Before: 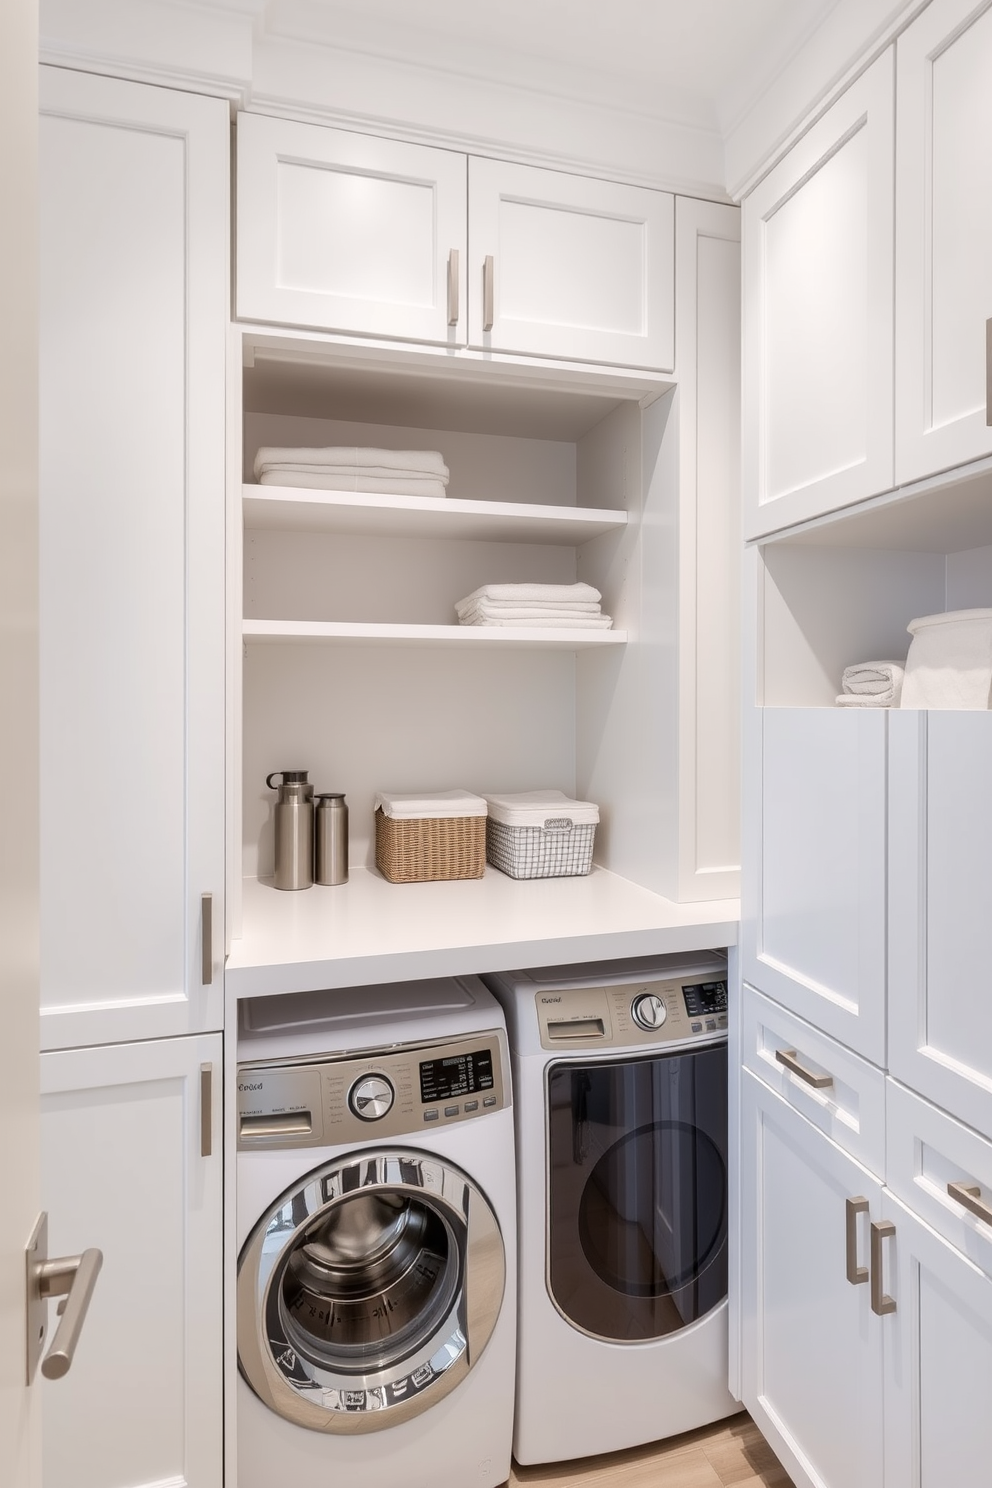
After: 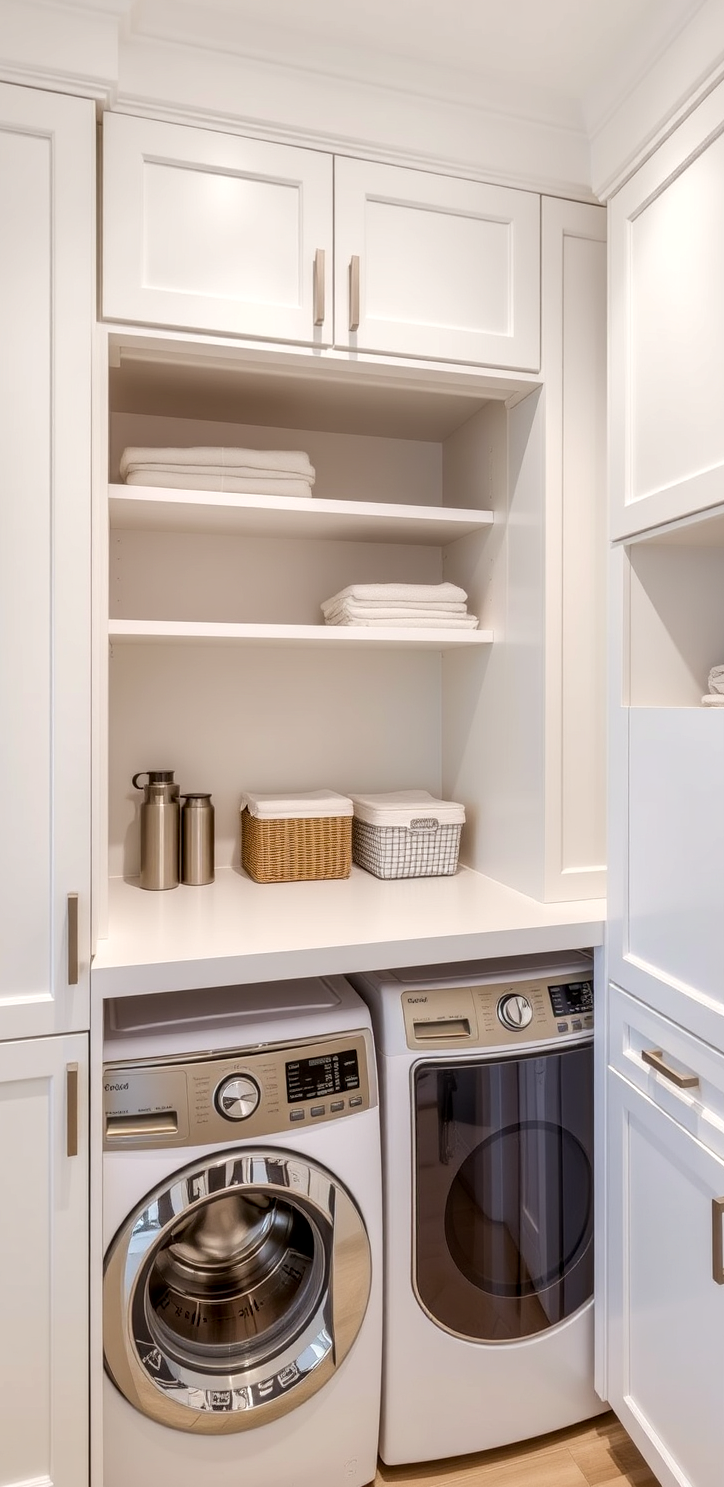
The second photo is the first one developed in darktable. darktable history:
local contrast: on, module defaults
crop: left 13.603%, right 13.332%
color balance rgb: power › chroma 0.661%, power › hue 60°, perceptual saturation grading › global saturation 29.927%, global vibrance 20%
